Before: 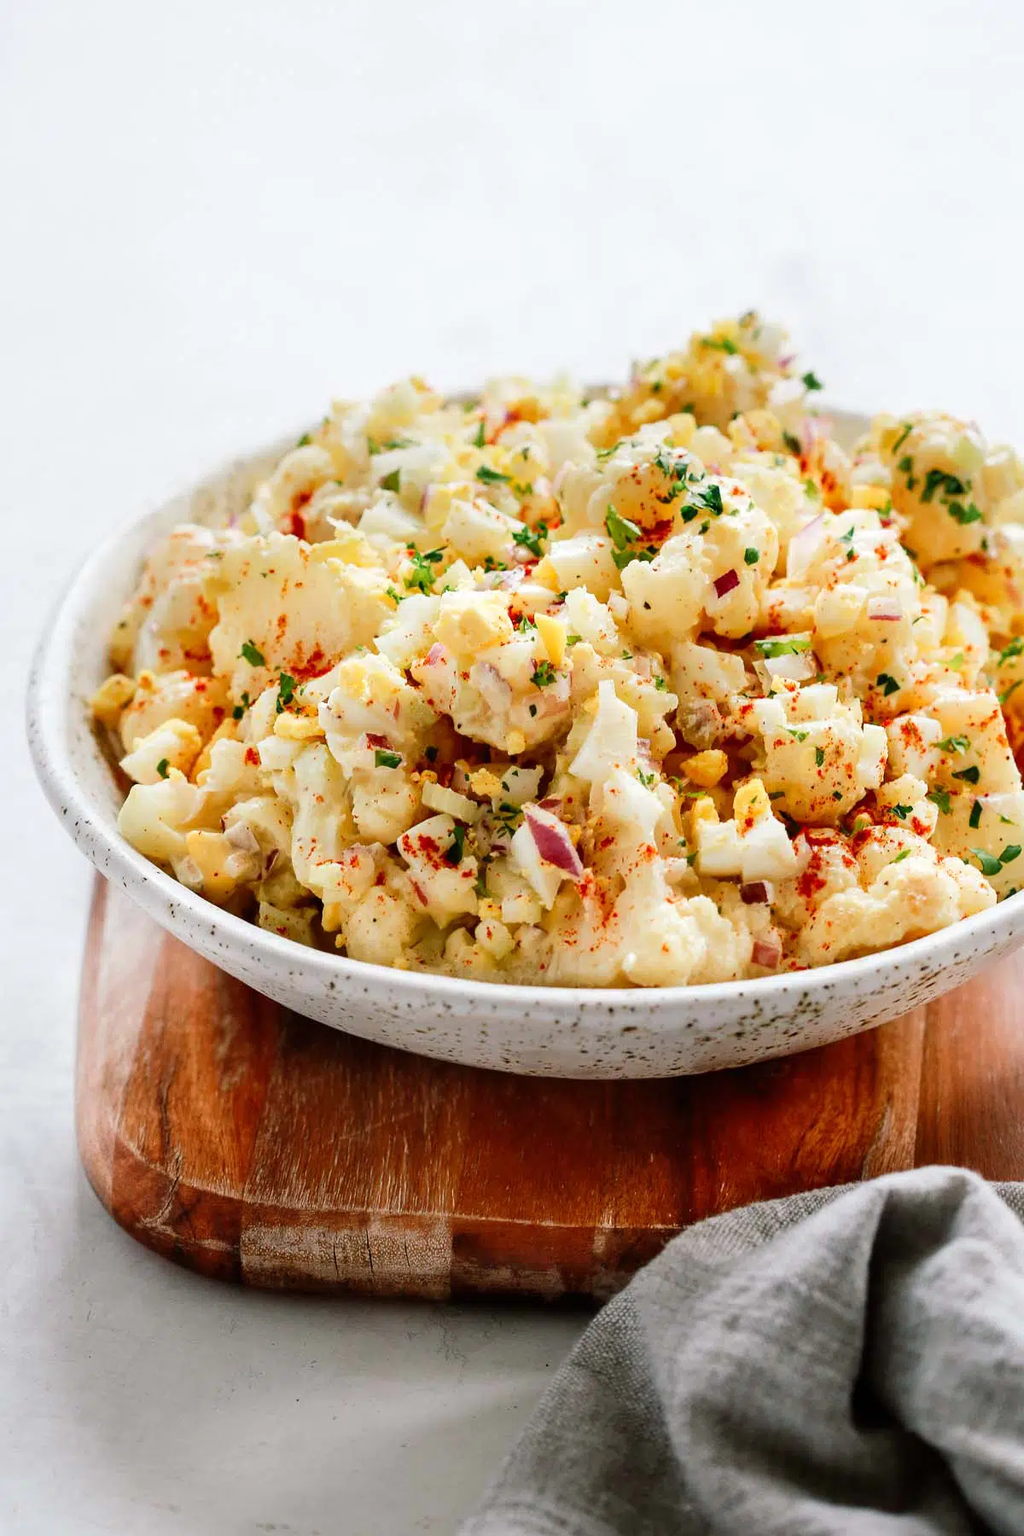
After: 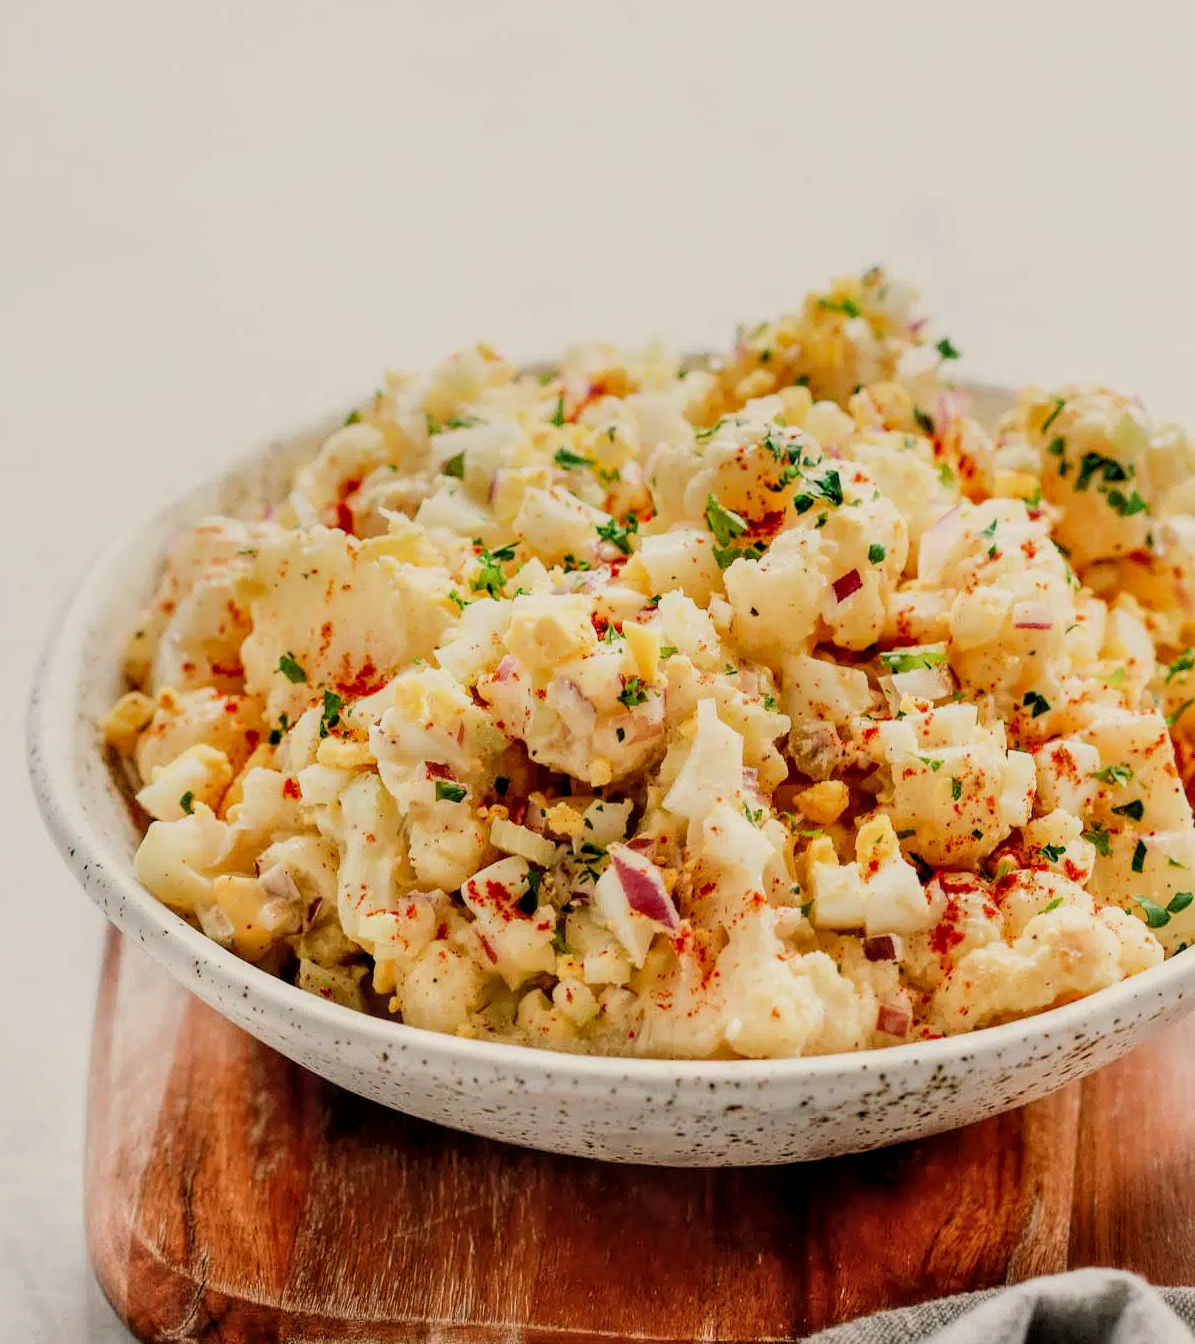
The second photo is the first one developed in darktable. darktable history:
local contrast: highlights 99%, shadows 86%, detail 160%, midtone range 0.2
crop: left 0.387%, top 5.469%, bottom 19.809%
filmic rgb: black relative exposure -7.65 EV, white relative exposure 4.56 EV, hardness 3.61, color science v6 (2022)
white balance: red 1.045, blue 0.932
